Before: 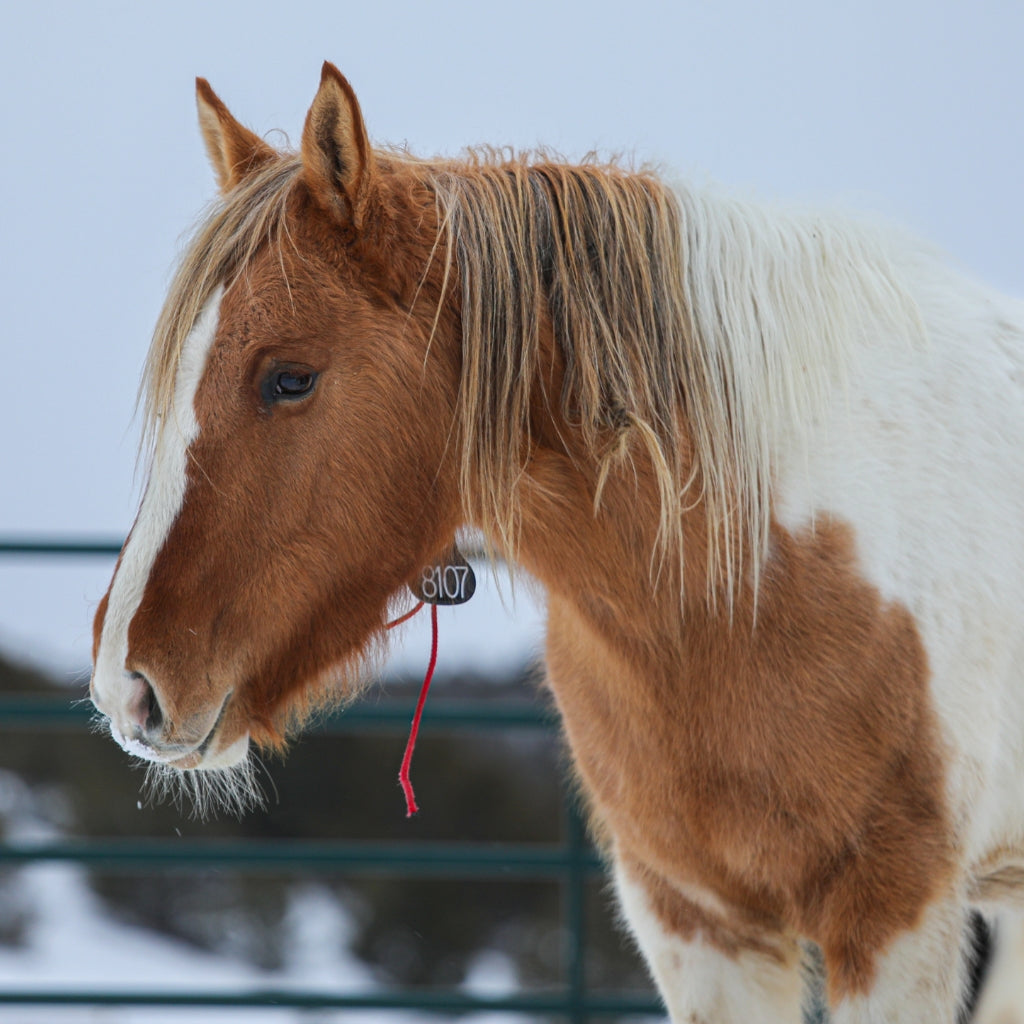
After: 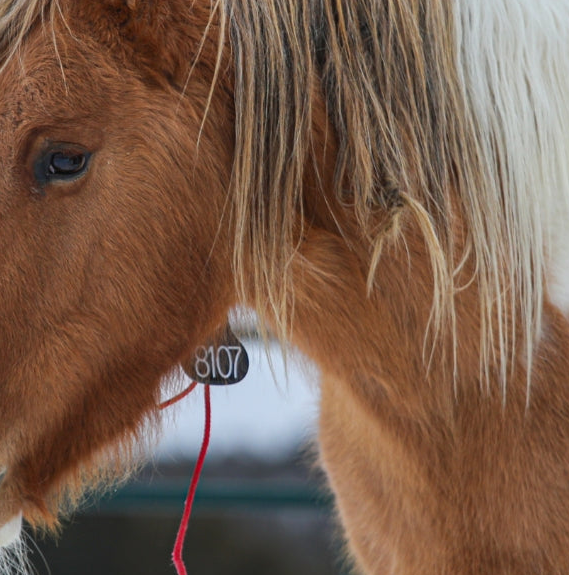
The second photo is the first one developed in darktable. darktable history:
crop and rotate: left 22.186%, top 21.567%, right 22.199%, bottom 22.241%
